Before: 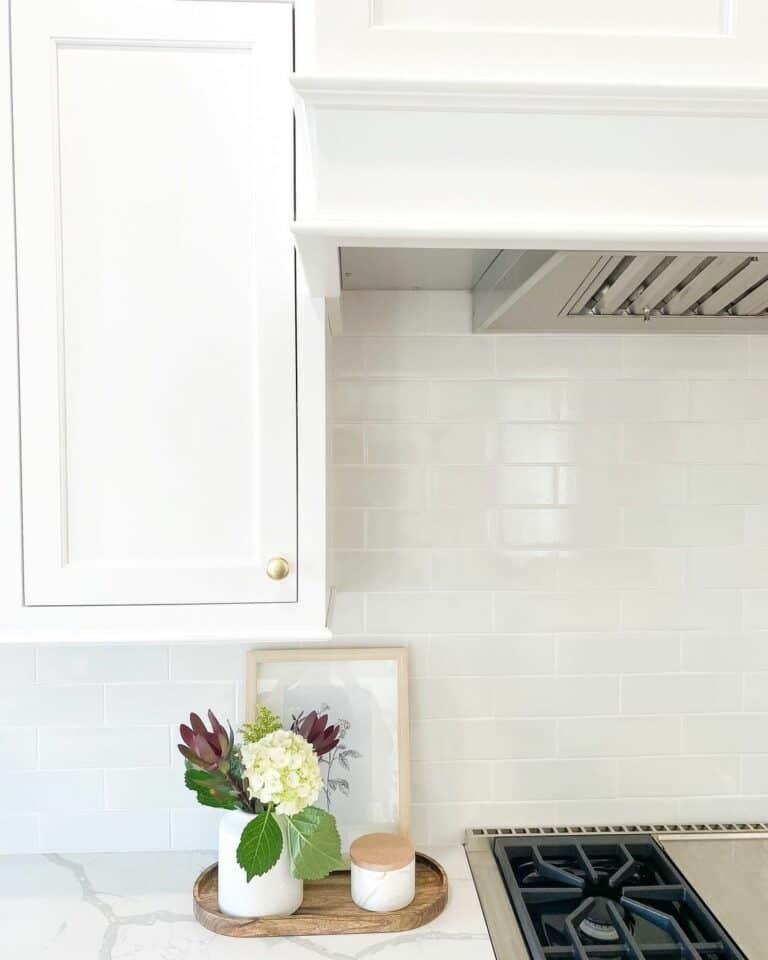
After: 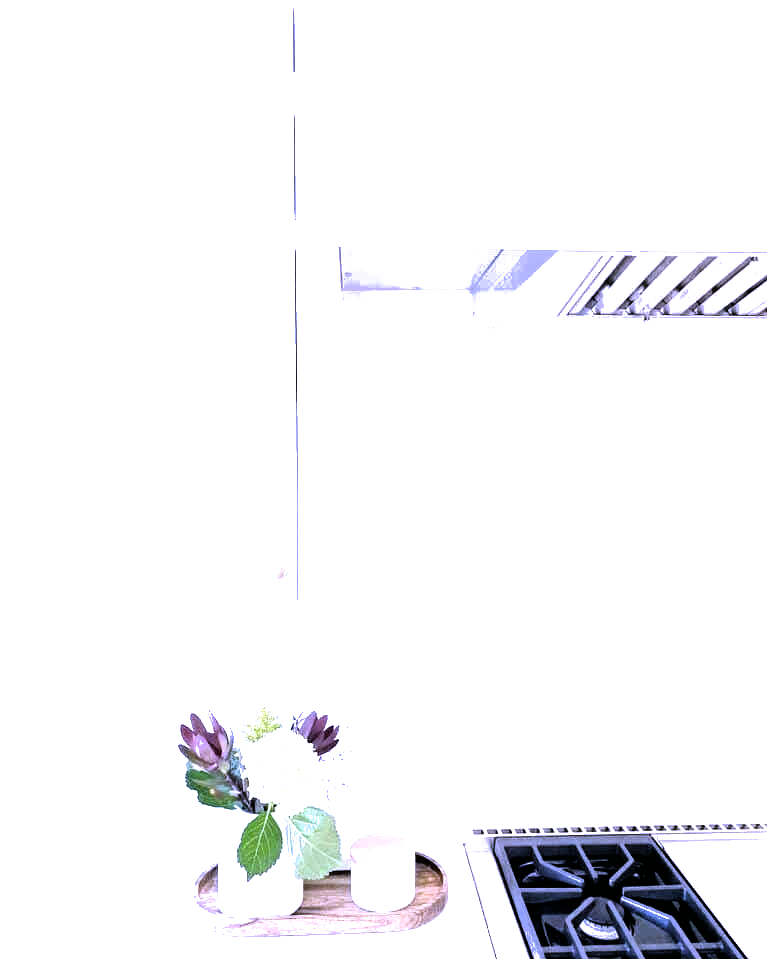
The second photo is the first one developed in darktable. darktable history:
white balance: red 0.98, blue 1.61
filmic rgb: black relative exposure -8.2 EV, white relative exposure 2.2 EV, threshold 3 EV, hardness 7.11, latitude 85.74%, contrast 1.696, highlights saturation mix -4%, shadows ↔ highlights balance -2.69%, color science v5 (2021), contrast in shadows safe, contrast in highlights safe, enable highlight reconstruction true
exposure: black level correction 0, exposure 0.7 EV, compensate exposure bias true, compensate highlight preservation false
crop and rotate: left 0.126%
